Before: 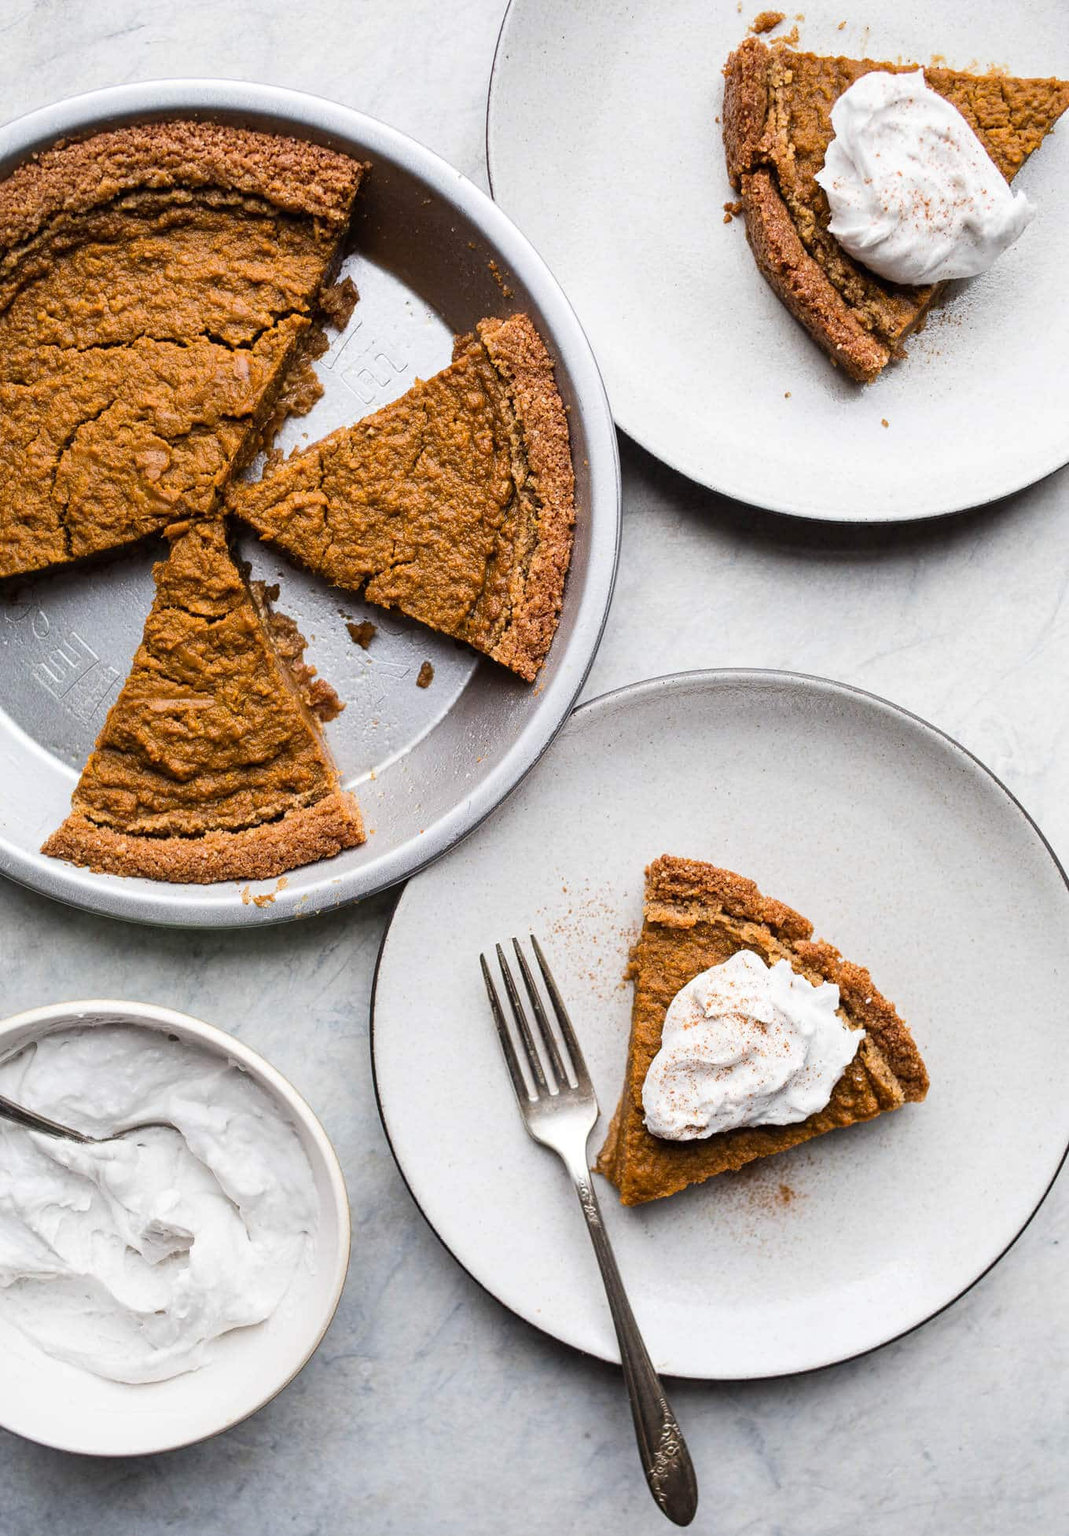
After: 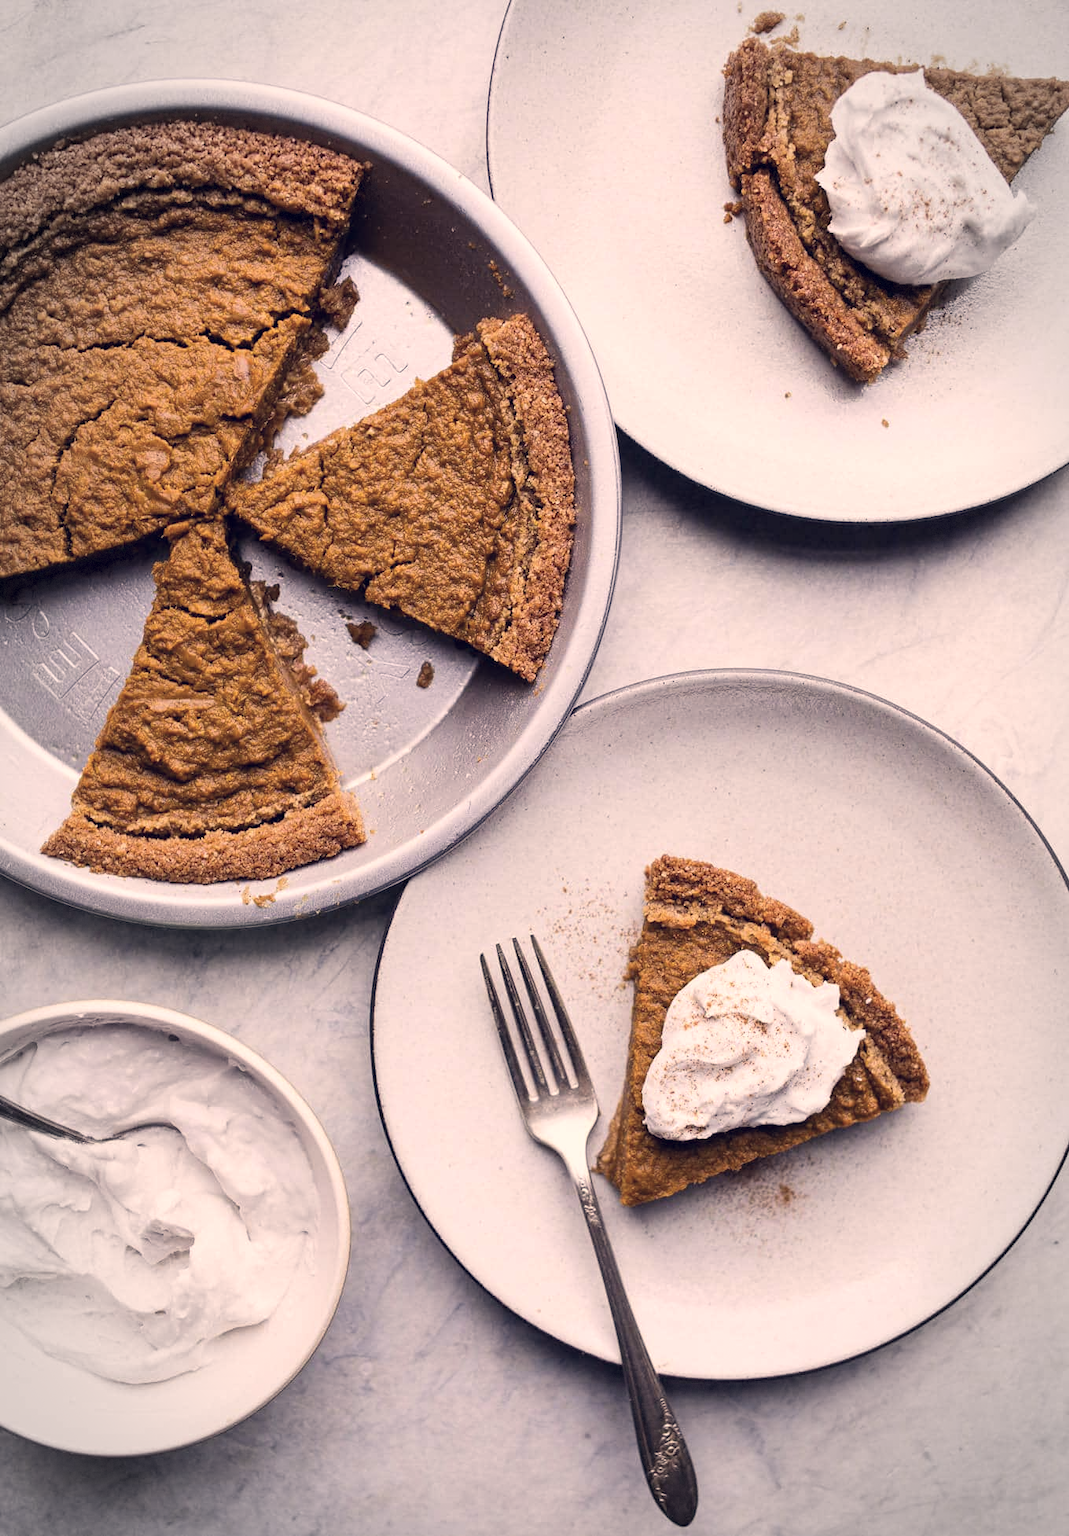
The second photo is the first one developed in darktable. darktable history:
color correction: highlights a* 19.99, highlights b* 27.25, shadows a* 3.45, shadows b* -17.35, saturation 0.741
color calibration: illuminant F (fluorescent), F source F9 (Cool White Deluxe 4150 K) – high CRI, x 0.374, y 0.373, temperature 4163.61 K
vignetting: brightness -0.278, automatic ratio true, dithering 8-bit output
